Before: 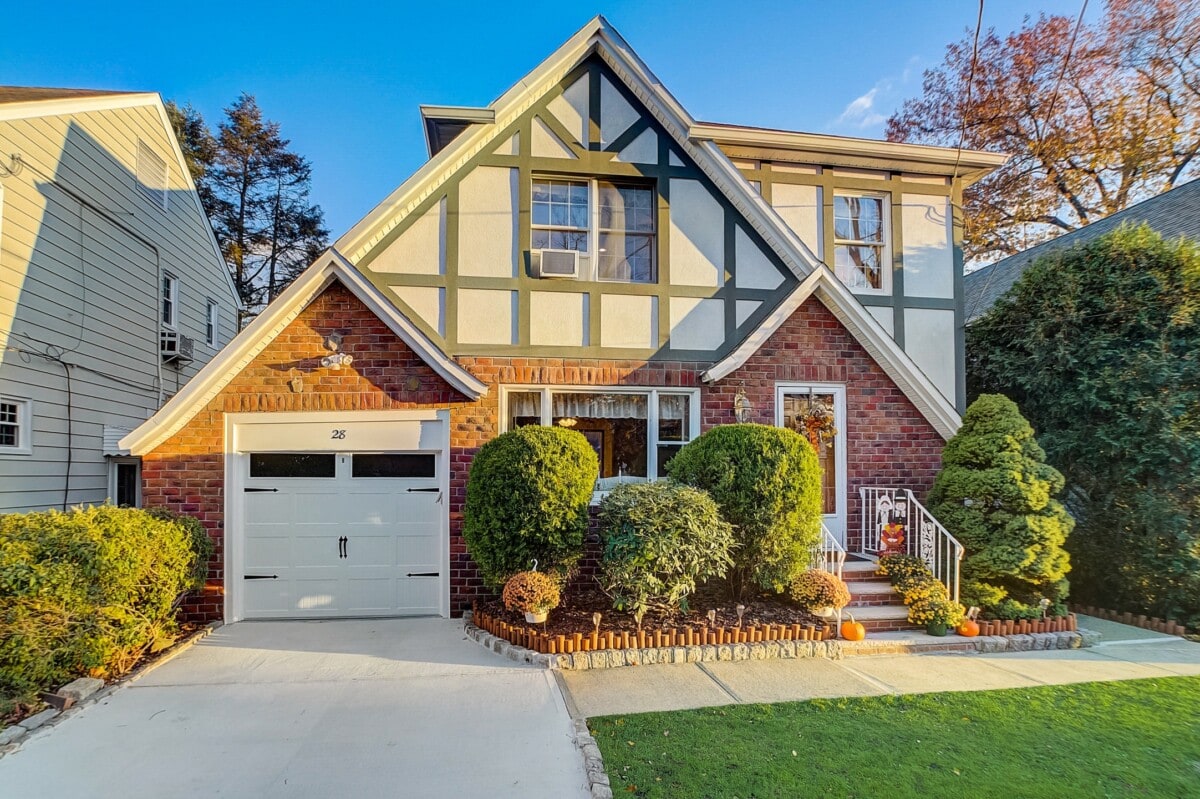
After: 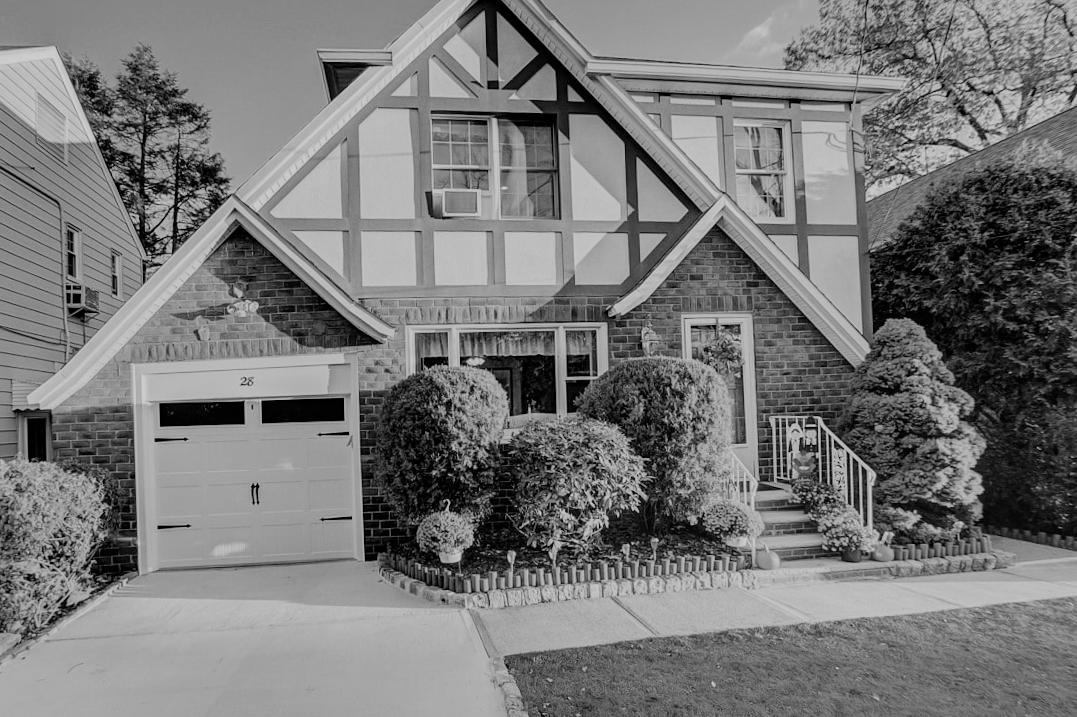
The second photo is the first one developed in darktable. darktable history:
monochrome: on, module defaults
color correction: highlights a* 11.96, highlights b* 11.58
color contrast: green-magenta contrast 0.8, blue-yellow contrast 1.1, unbound 0
filmic rgb: black relative exposure -9.22 EV, white relative exposure 6.77 EV, hardness 3.07, contrast 1.05
crop and rotate: angle 1.96°, left 5.673%, top 5.673%
